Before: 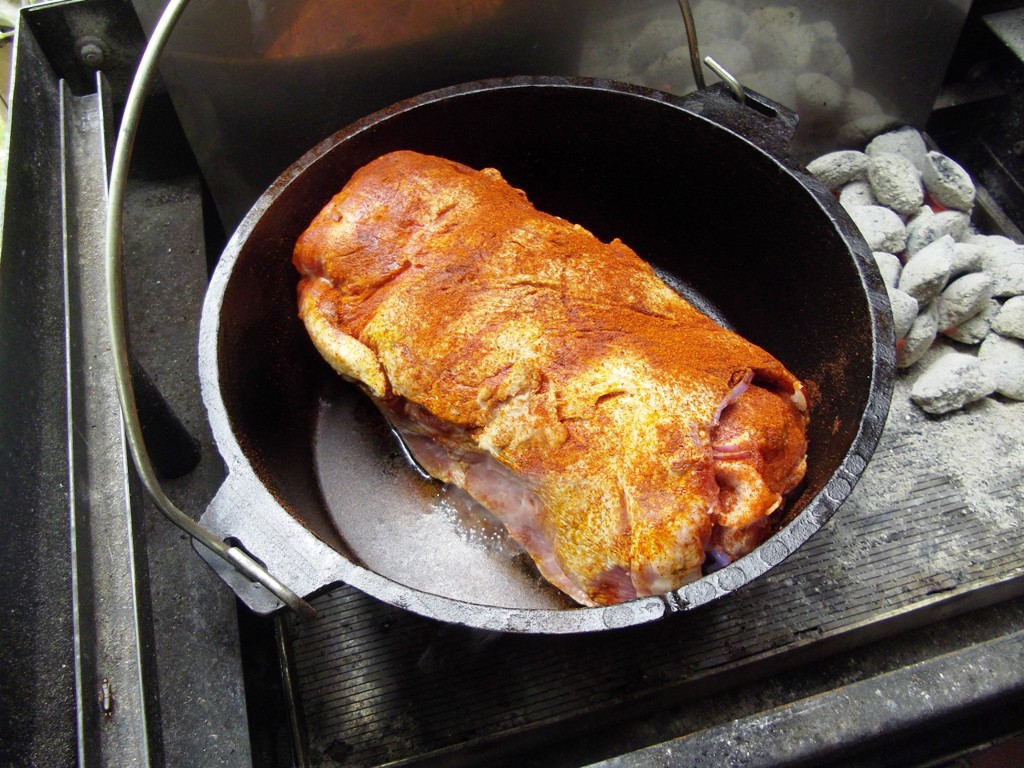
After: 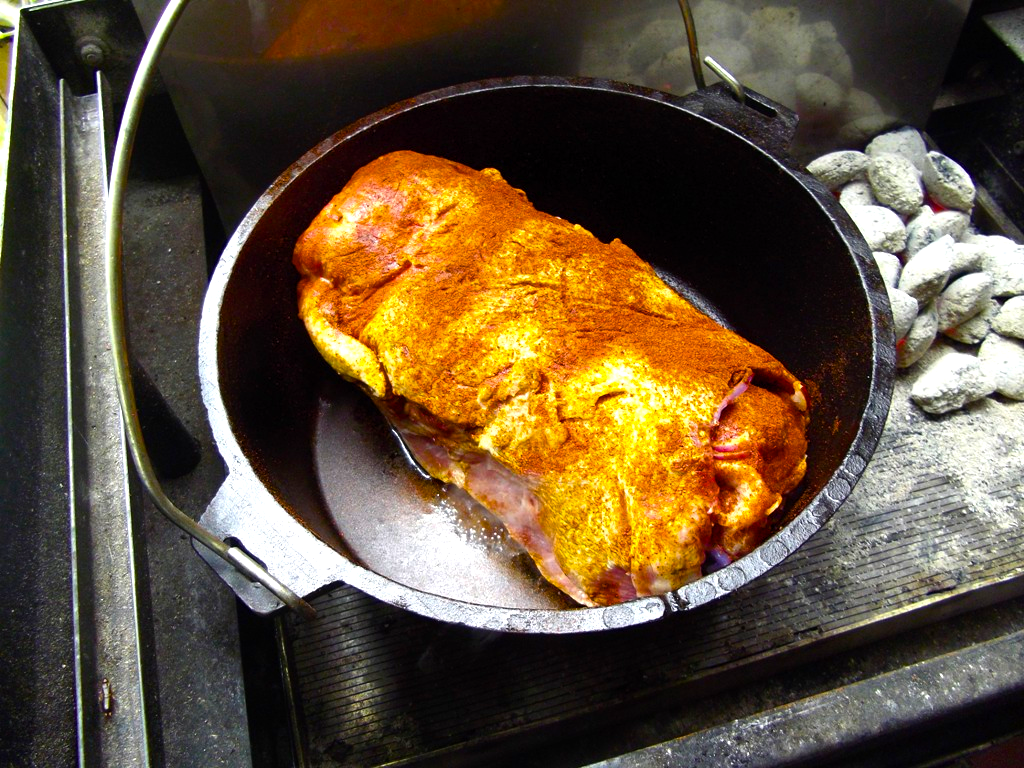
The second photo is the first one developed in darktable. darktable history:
white balance: red 1, blue 1
color balance rgb: linear chroma grading › global chroma 9%, perceptual saturation grading › global saturation 36%, perceptual saturation grading › shadows 35%, perceptual brilliance grading › global brilliance 15%, perceptual brilliance grading › shadows -35%, global vibrance 15%
